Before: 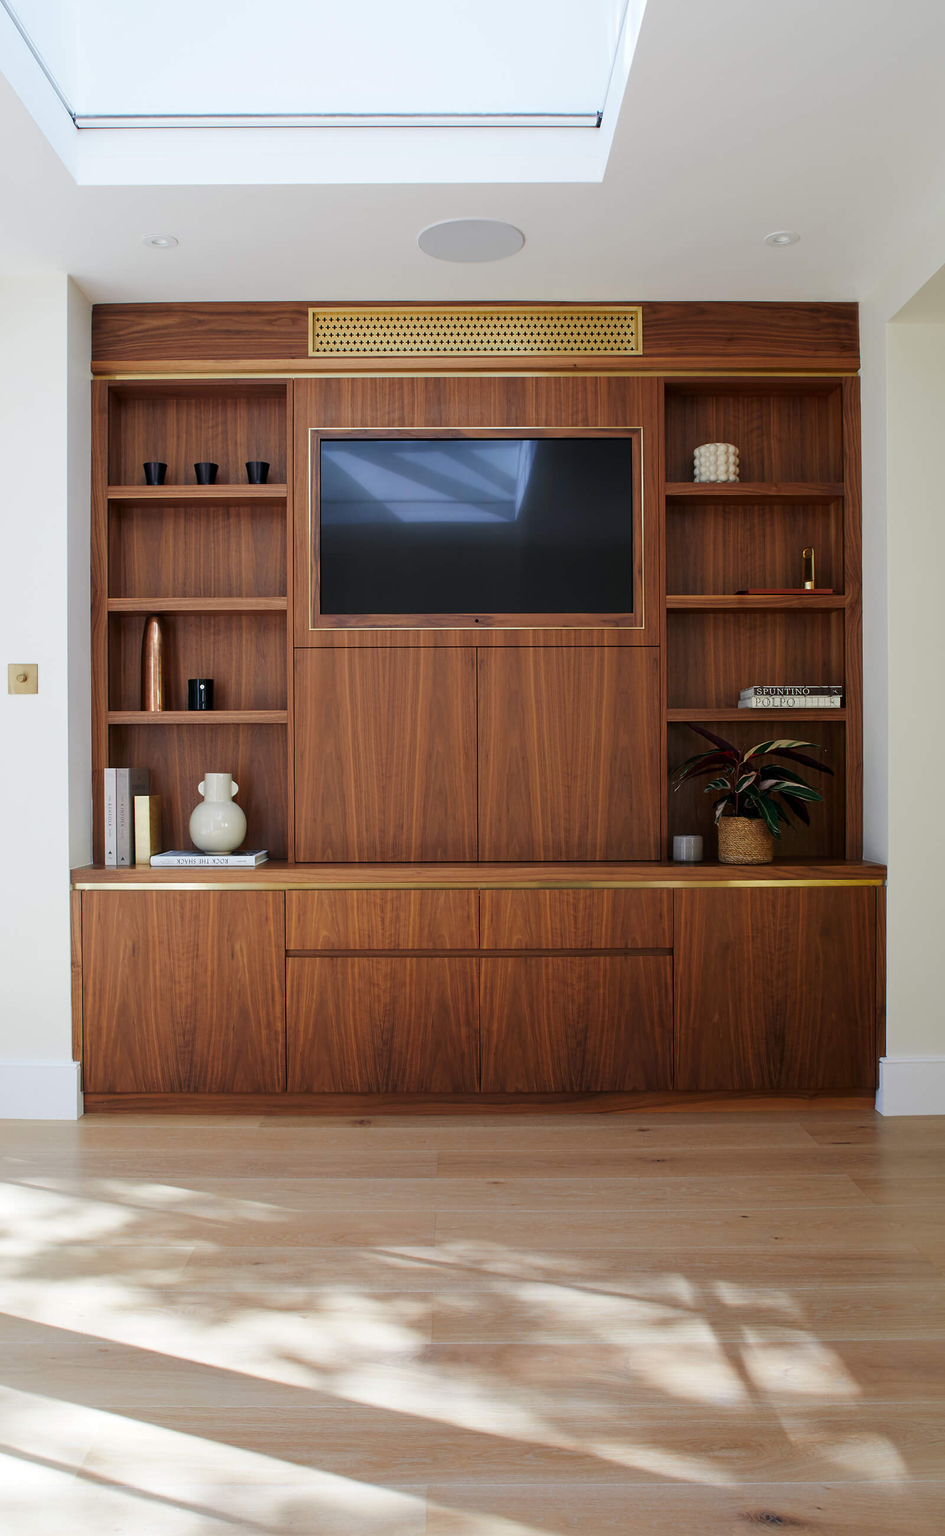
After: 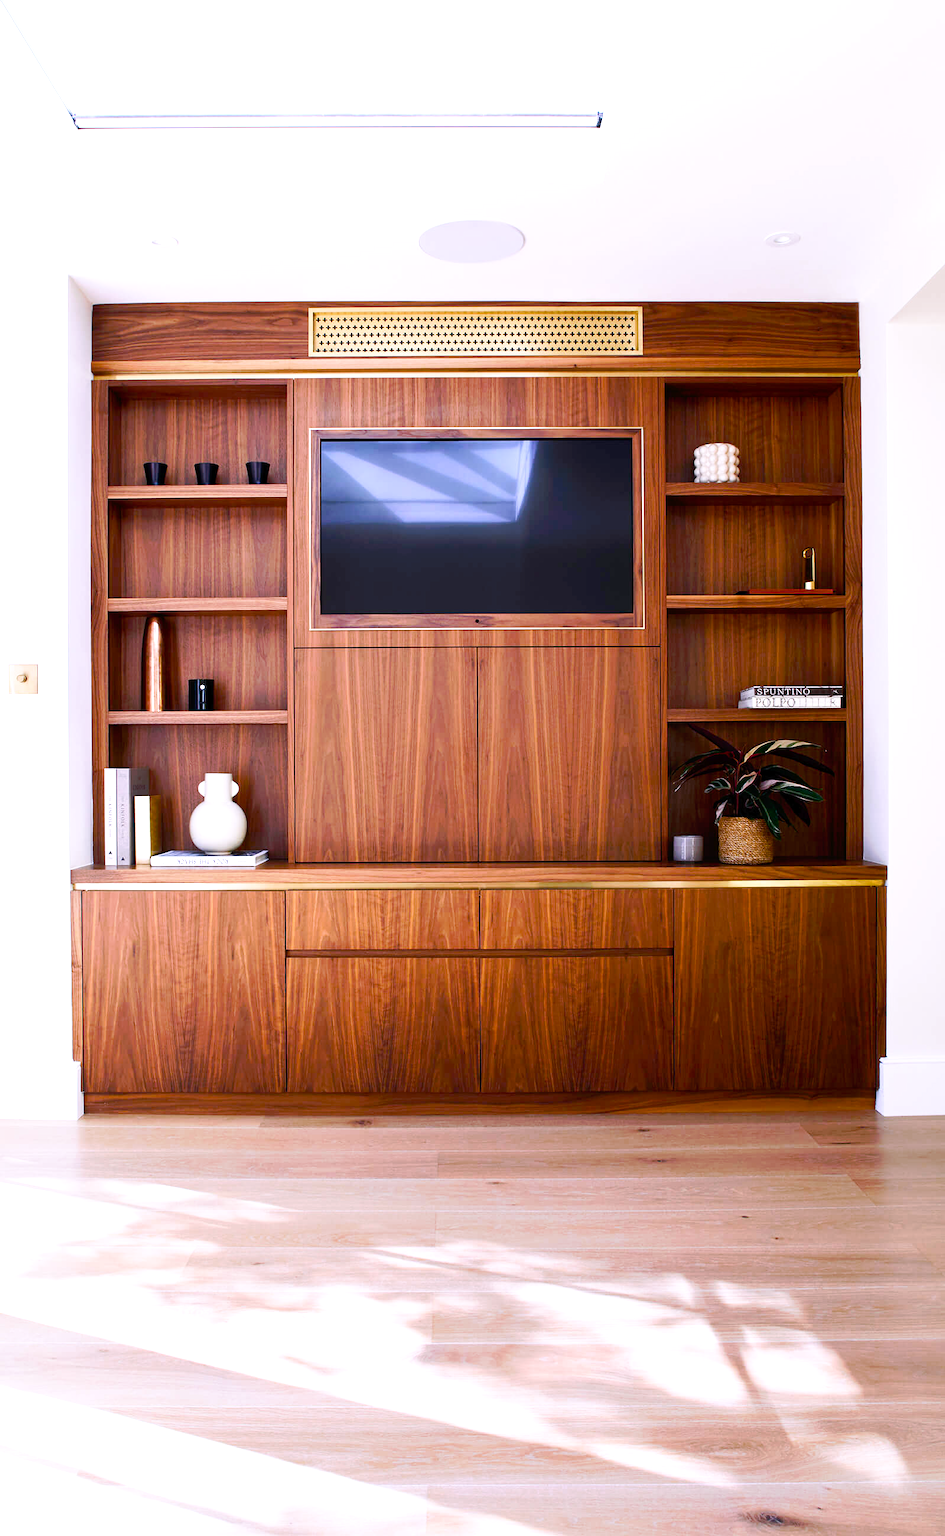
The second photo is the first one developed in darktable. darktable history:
white balance: red 1.042, blue 1.17
tone equalizer: -8 EV -1.08 EV, -7 EV -1.01 EV, -6 EV -0.867 EV, -5 EV -0.578 EV, -3 EV 0.578 EV, -2 EV 0.867 EV, -1 EV 1.01 EV, +0 EV 1.08 EV, edges refinement/feathering 500, mask exposure compensation -1.57 EV, preserve details no
color balance rgb: perceptual saturation grading › global saturation 20%, perceptual saturation grading › highlights -25%, perceptual saturation grading › shadows 50%
tone curve: curves: ch0 [(0, 0) (0.003, 0.013) (0.011, 0.017) (0.025, 0.035) (0.044, 0.093) (0.069, 0.146) (0.1, 0.179) (0.136, 0.243) (0.177, 0.294) (0.224, 0.332) (0.277, 0.412) (0.335, 0.454) (0.399, 0.531) (0.468, 0.611) (0.543, 0.669) (0.623, 0.738) (0.709, 0.823) (0.801, 0.881) (0.898, 0.951) (1, 1)], preserve colors none
